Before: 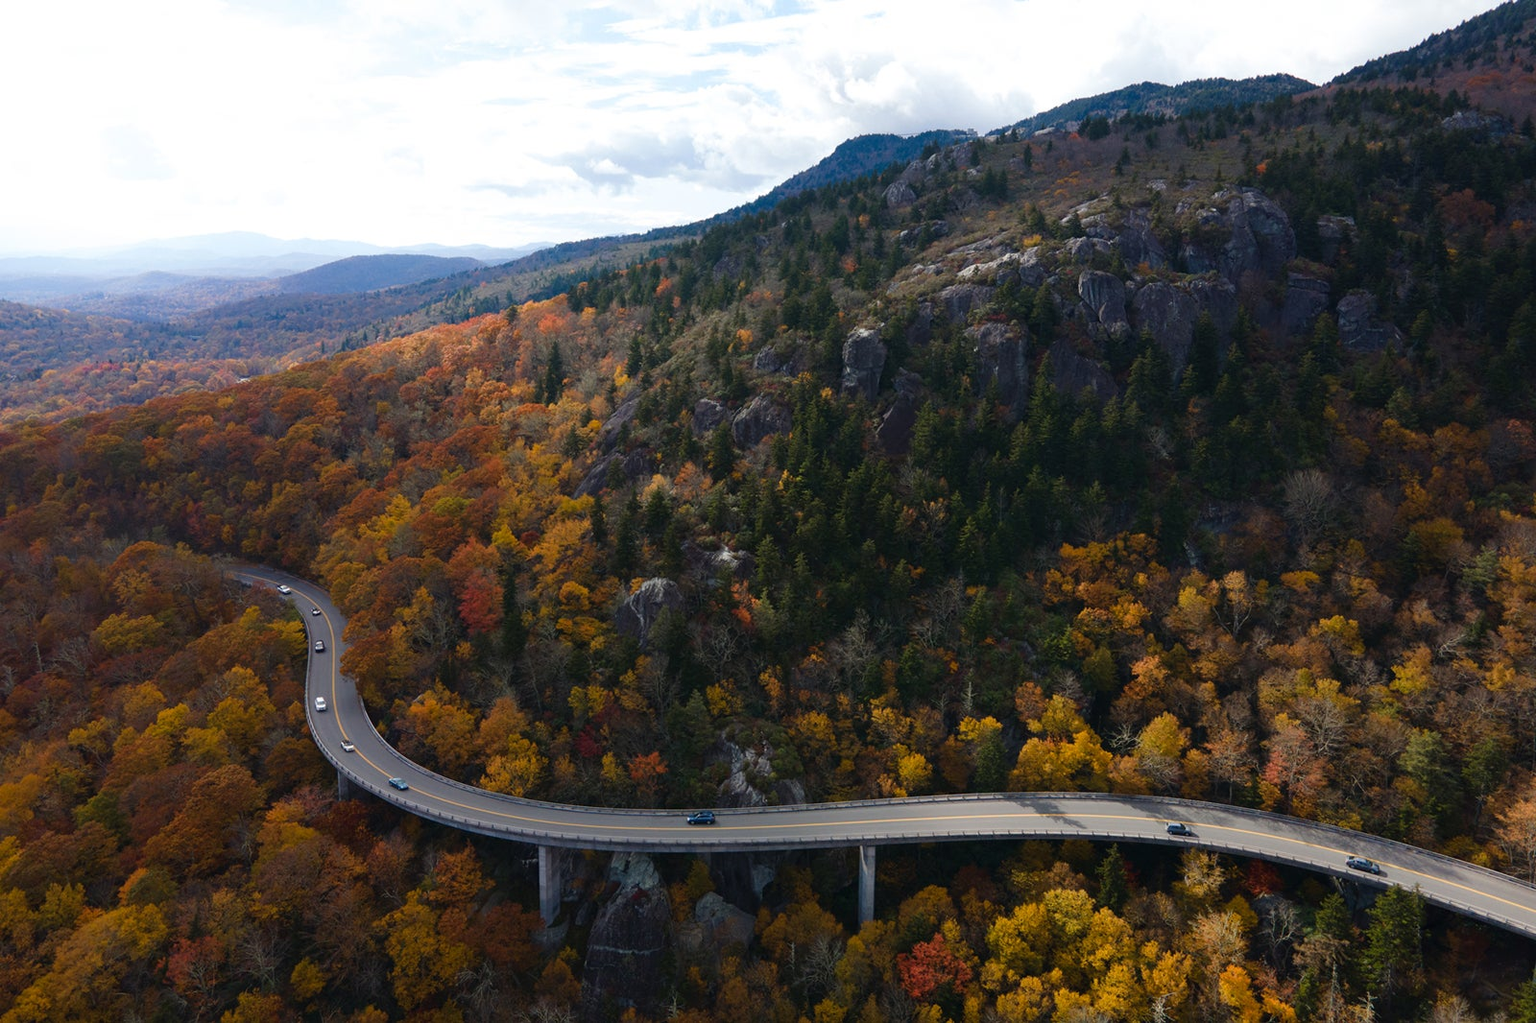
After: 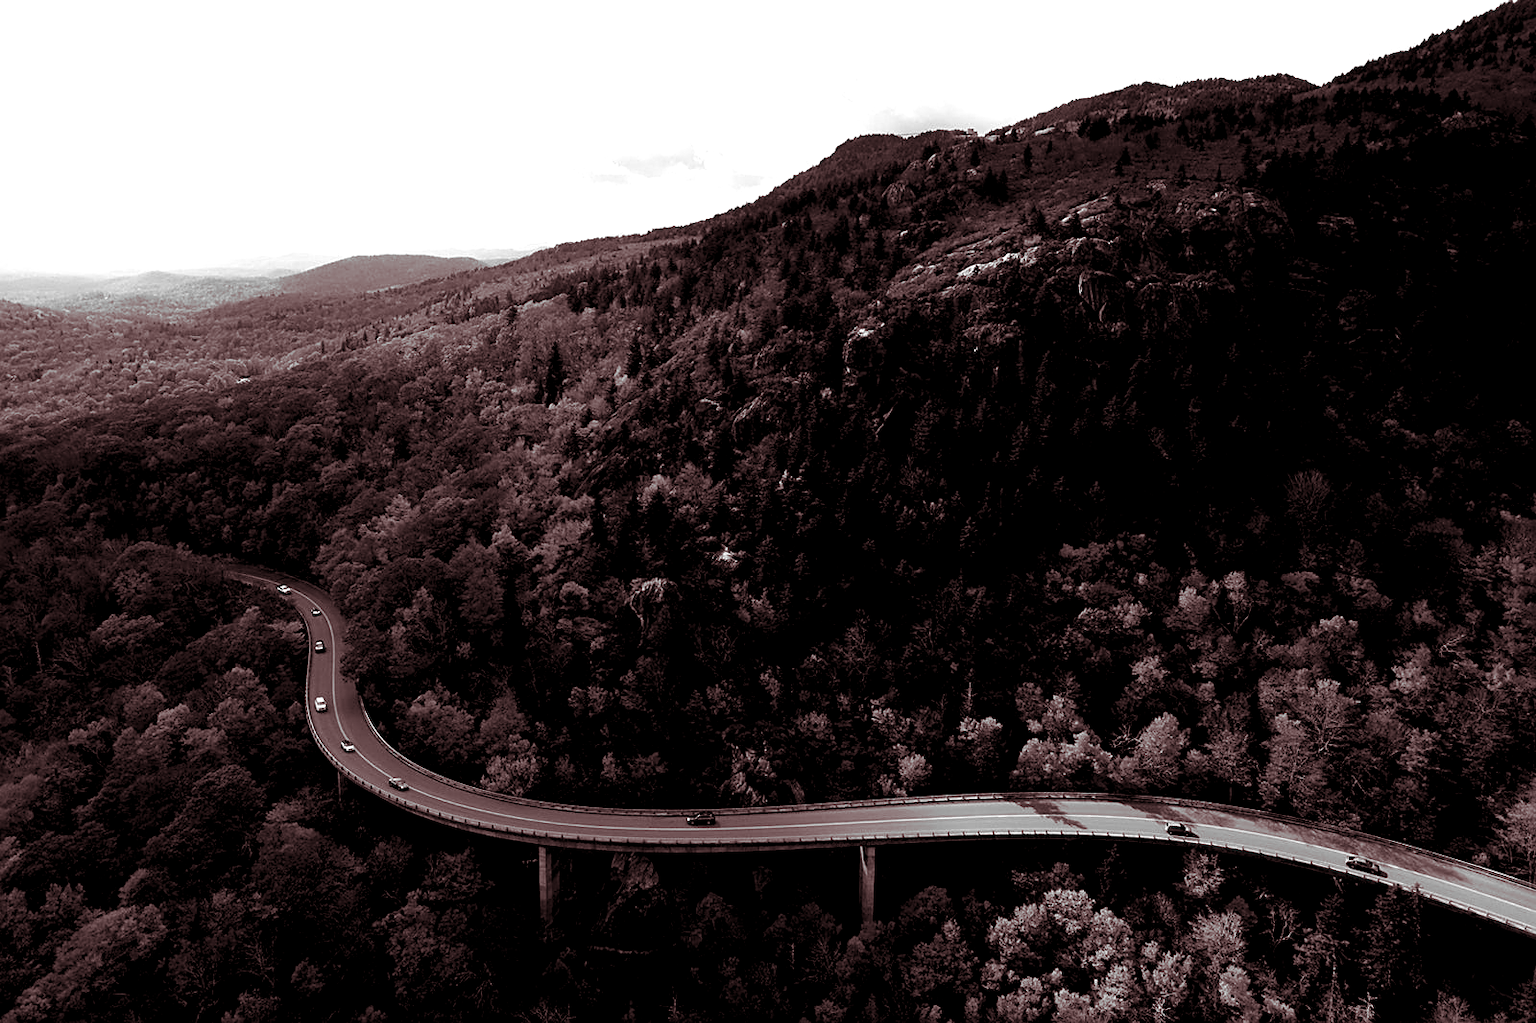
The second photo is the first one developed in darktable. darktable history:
levels: levels [0.182, 0.542, 0.902]
sharpen: on, module defaults
white balance: red 1.042, blue 1.17
color zones: curves: ch0 [(0, 0.497) (0.096, 0.361) (0.221, 0.538) (0.429, 0.5) (0.571, 0.5) (0.714, 0.5) (0.857, 0.5) (1, 0.497)]; ch1 [(0, 0.5) (0.143, 0.5) (0.257, -0.002) (0.429, 0.04) (0.571, -0.001) (0.714, -0.015) (0.857, 0.024) (1, 0.5)]
monochrome: a 1.94, b -0.638
split-toning: shadows › saturation 0.41, highlights › saturation 0, compress 33.55%
